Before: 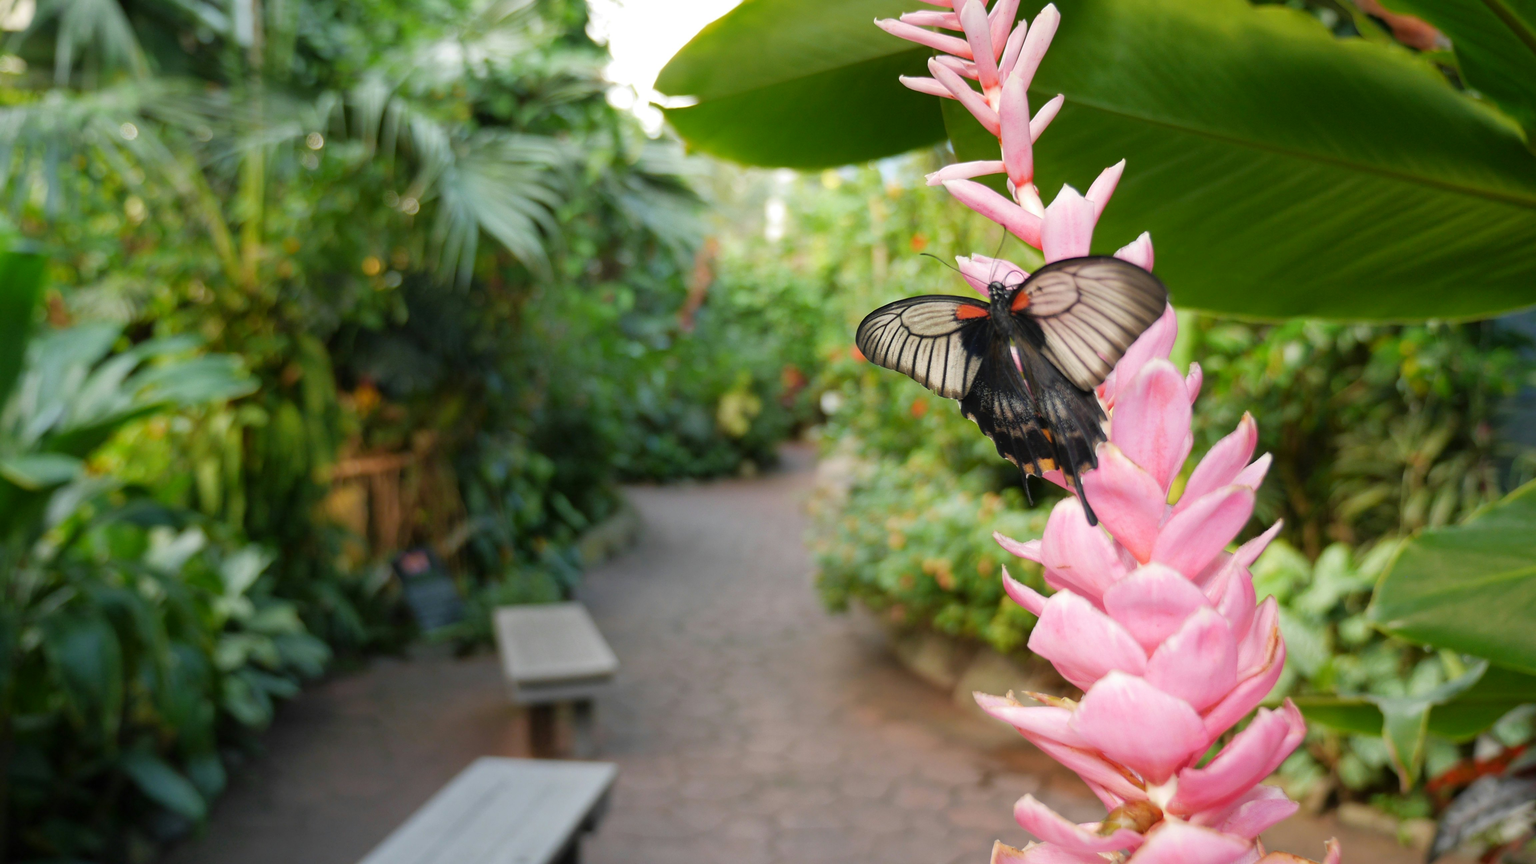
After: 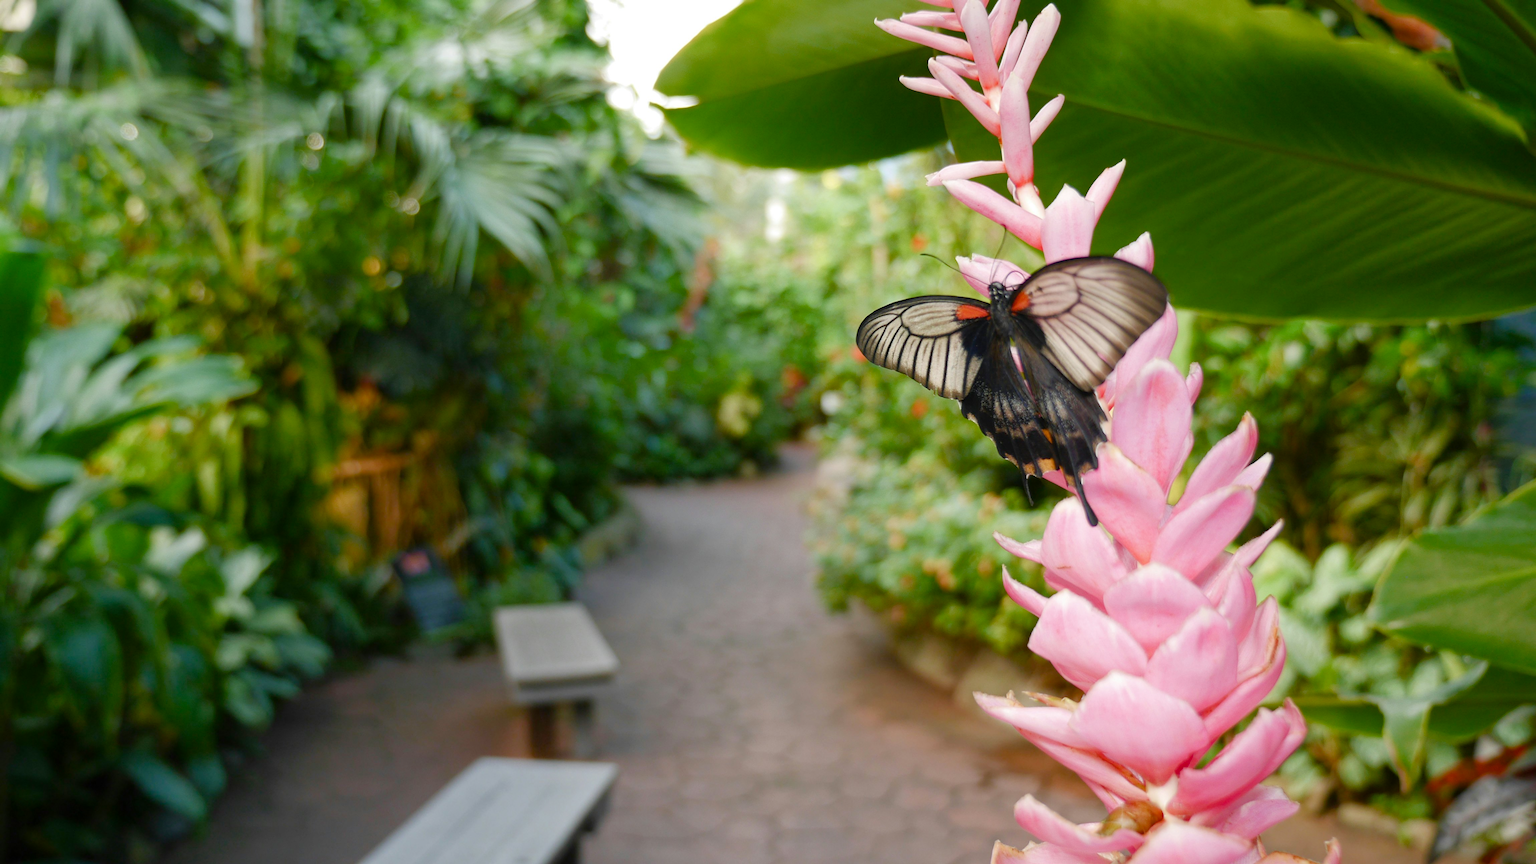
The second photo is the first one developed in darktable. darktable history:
color balance rgb: perceptual saturation grading › global saturation 20%, perceptual saturation grading › highlights -49.814%, perceptual saturation grading › shadows 24.939%, global vibrance 20%
